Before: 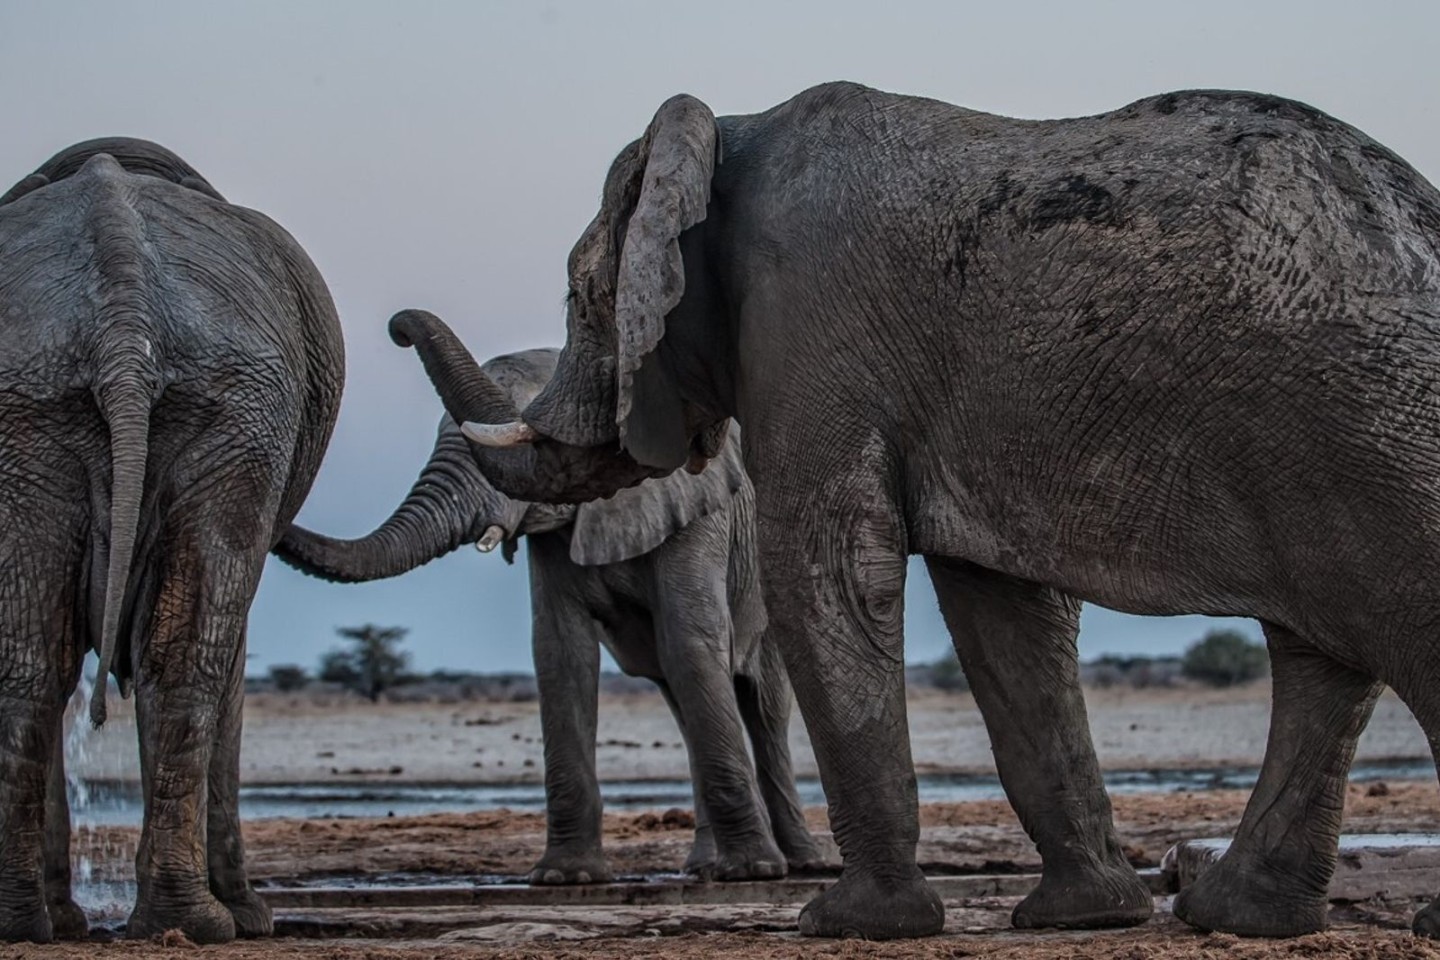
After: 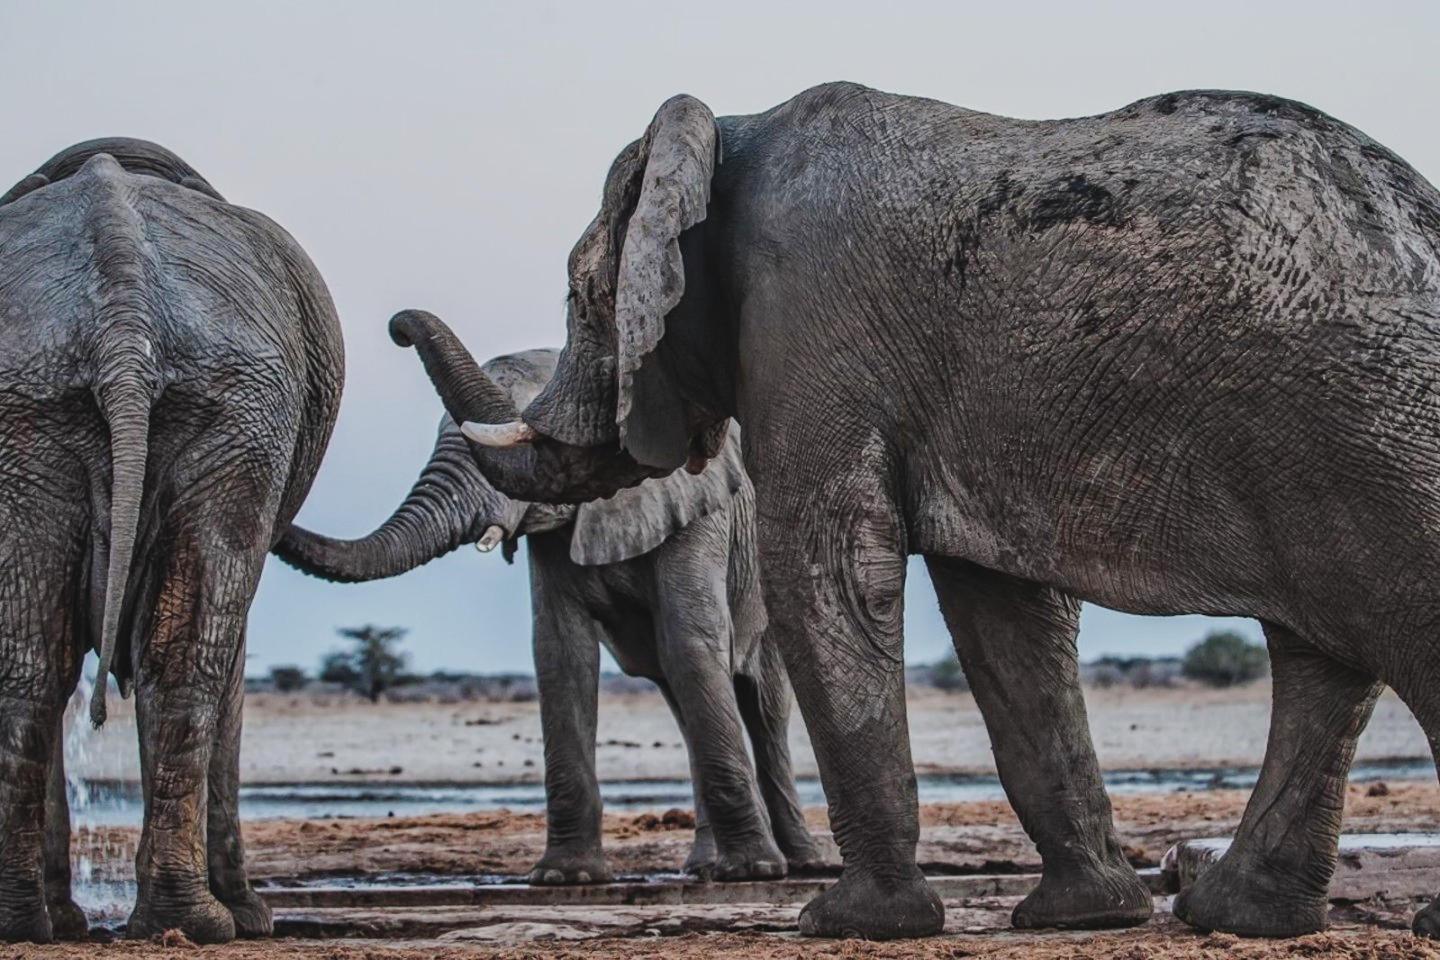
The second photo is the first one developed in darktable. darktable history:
tone curve: curves: ch0 [(0, 0) (0.003, 0.002) (0.011, 0.009) (0.025, 0.019) (0.044, 0.031) (0.069, 0.04) (0.1, 0.059) (0.136, 0.092) (0.177, 0.134) (0.224, 0.192) (0.277, 0.262) (0.335, 0.348) (0.399, 0.446) (0.468, 0.554) (0.543, 0.646) (0.623, 0.731) (0.709, 0.807) (0.801, 0.867) (0.898, 0.931) (1, 1)], preserve colors none
contrast brightness saturation: contrast -0.15, brightness 0.05, saturation -0.12
